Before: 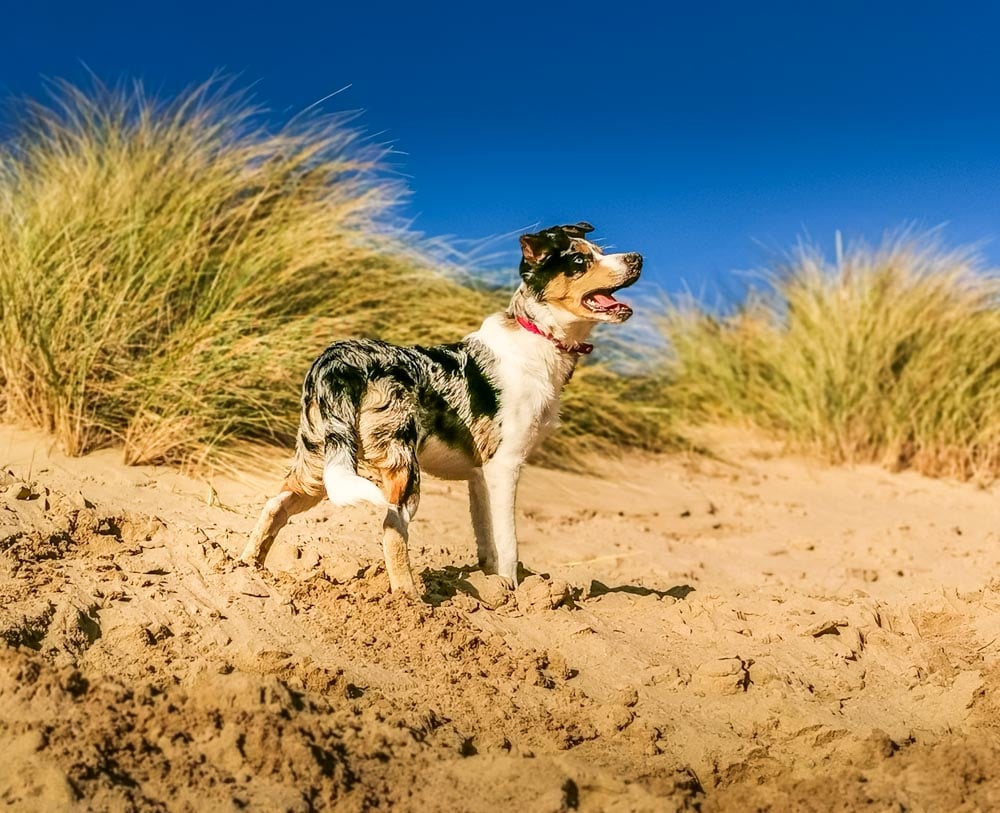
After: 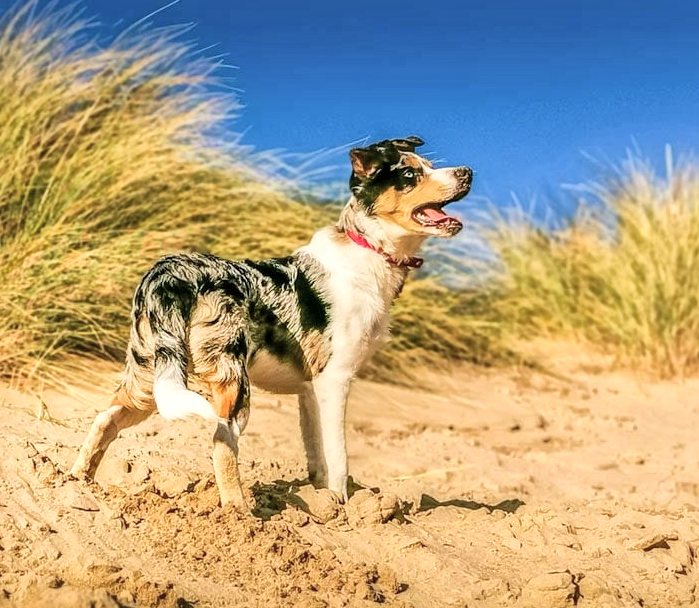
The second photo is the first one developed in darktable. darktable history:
global tonemap: drago (1, 100), detail 1
crop and rotate: left 17.046%, top 10.659%, right 12.989%, bottom 14.553%
